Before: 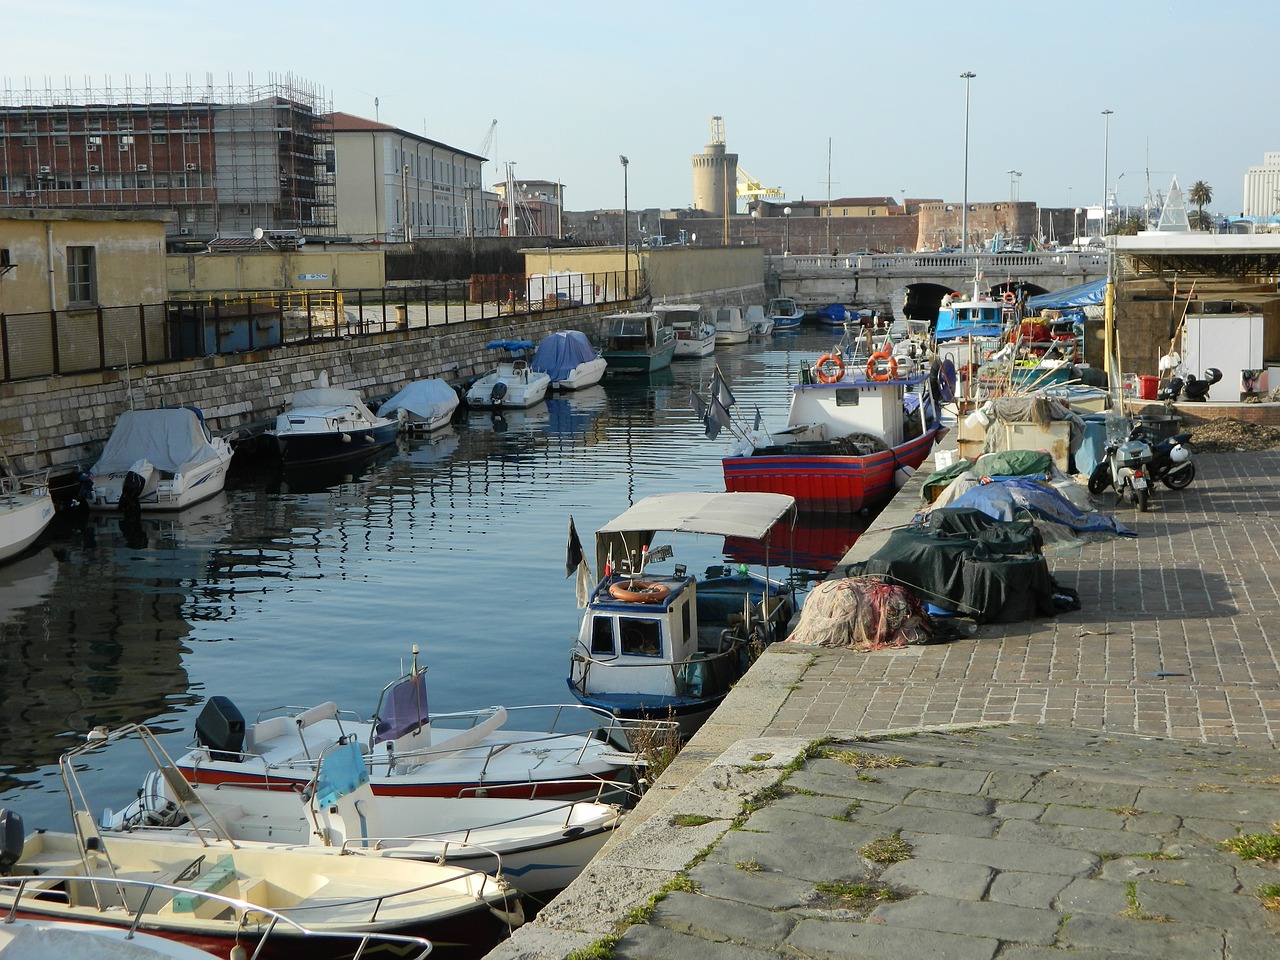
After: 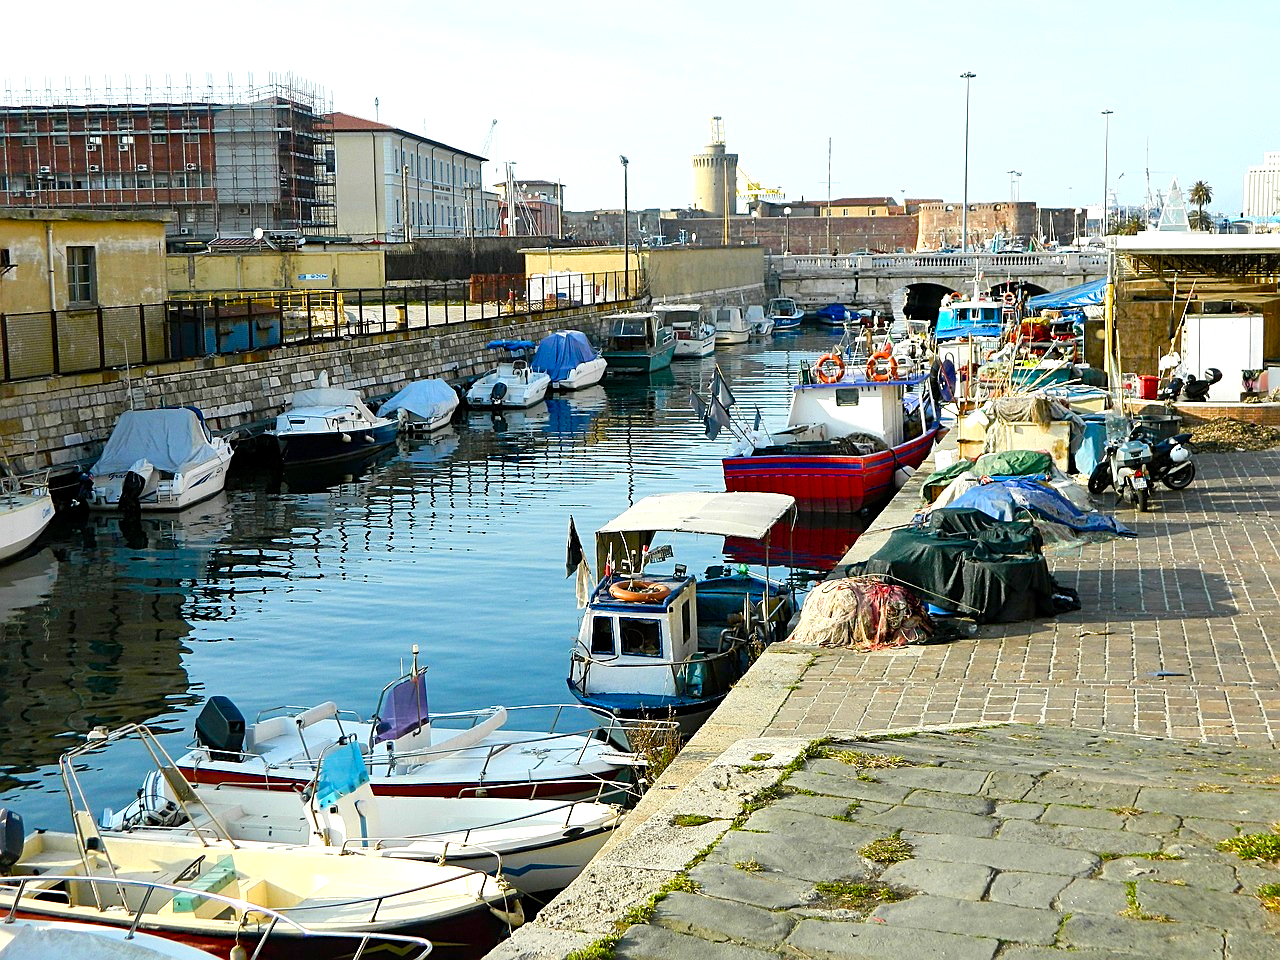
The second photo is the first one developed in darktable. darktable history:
contrast equalizer: octaves 7, y [[0.6 ×6], [0.55 ×6], [0 ×6], [0 ×6], [0 ×6]], mix 0.15
tone curve: curves: ch0 [(0, 0) (0.251, 0.254) (0.689, 0.733) (1, 1)]
color balance rgb: linear chroma grading › shadows -2.2%, linear chroma grading › highlights -15%, linear chroma grading › global chroma -10%, linear chroma grading › mid-tones -10%, perceptual saturation grading › global saturation 45%, perceptual saturation grading › highlights -50%, perceptual saturation grading › shadows 30%, perceptual brilliance grading › global brilliance 18%, global vibrance 45%
sharpen: on, module defaults
